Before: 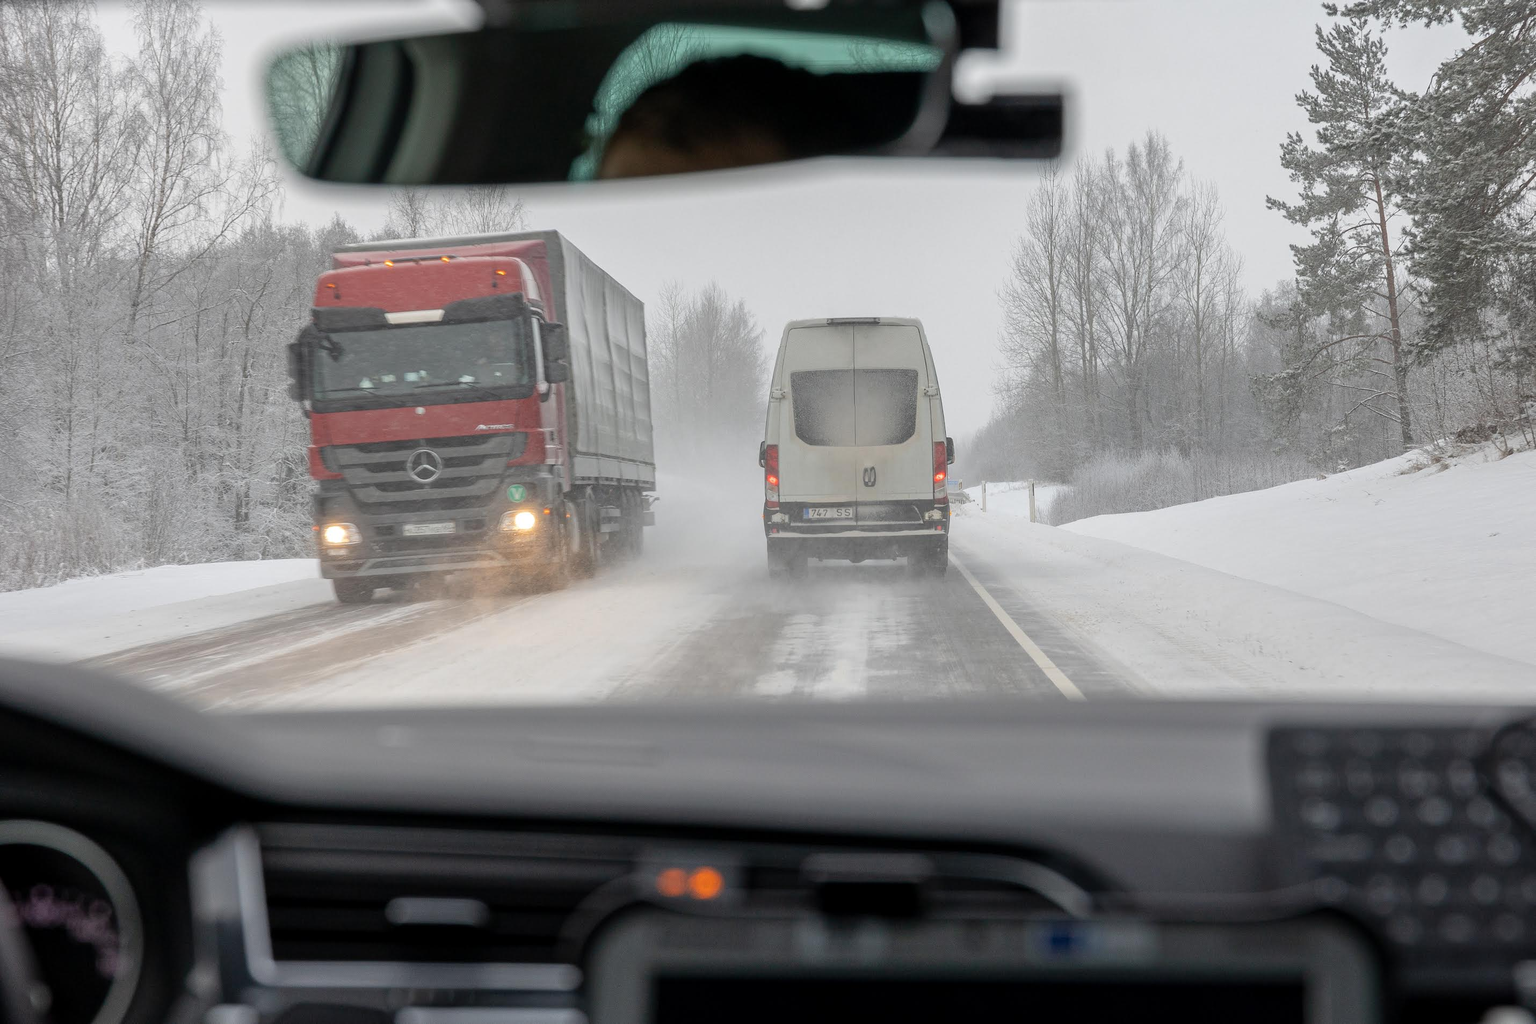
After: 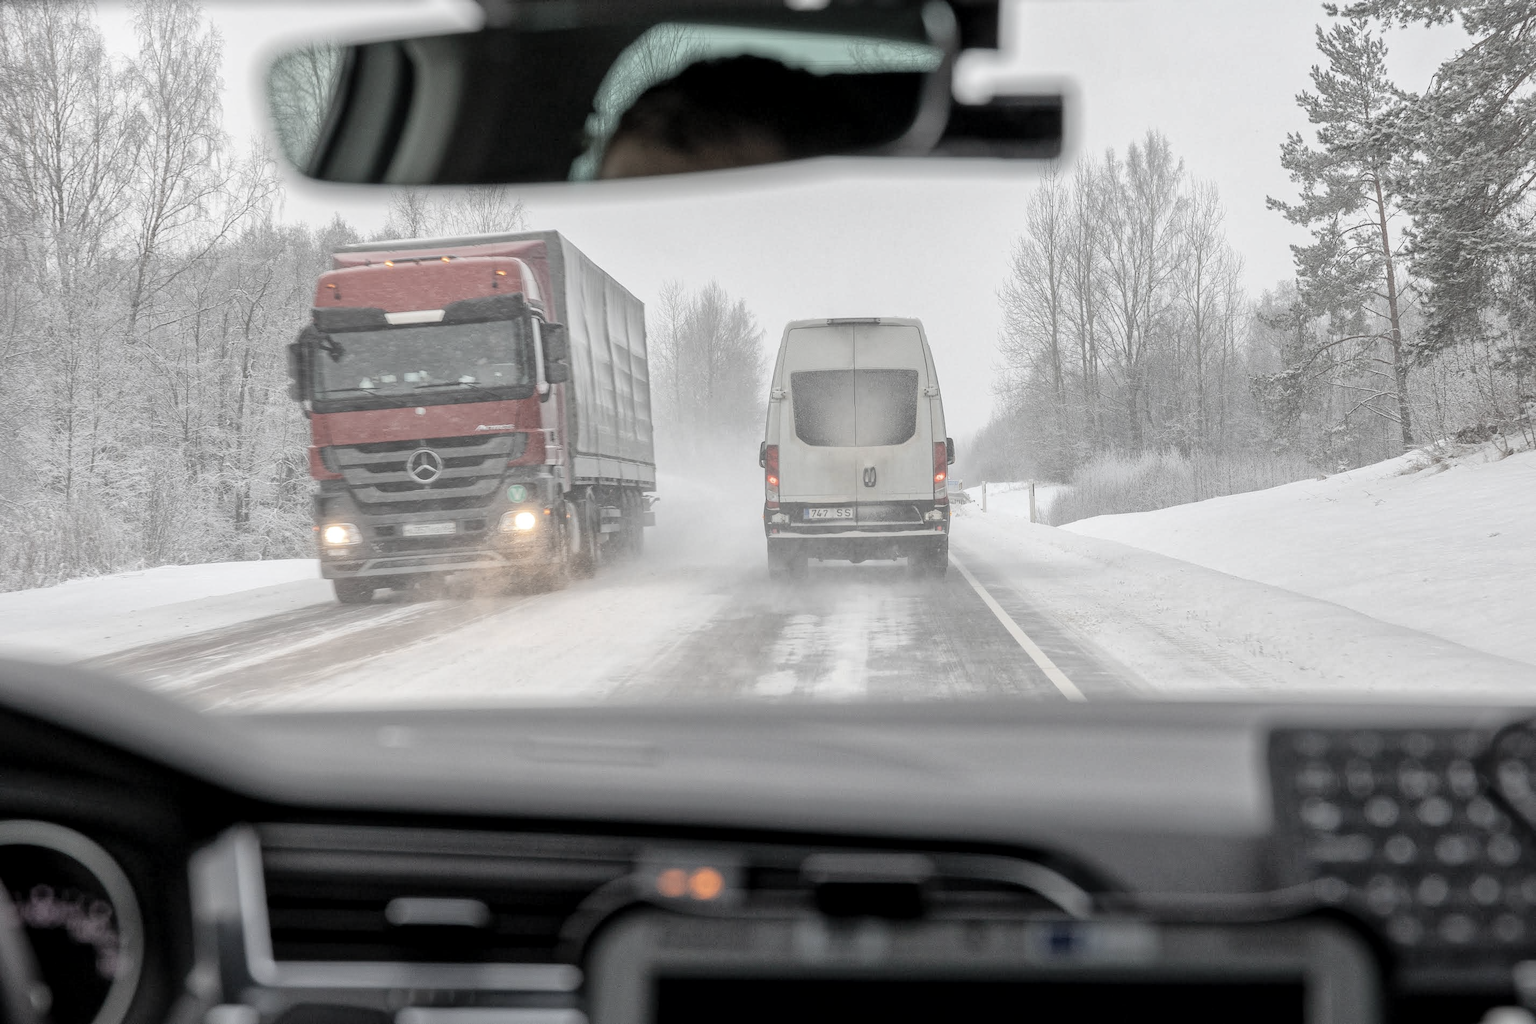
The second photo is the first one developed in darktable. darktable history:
color zones: curves: ch1 [(0, 0.292) (0.001, 0.292) (0.2, 0.264) (0.4, 0.248) (0.6, 0.248) (0.8, 0.264) (0.999, 0.292) (1, 0.292)]
global tonemap: drago (1, 100), detail 1
